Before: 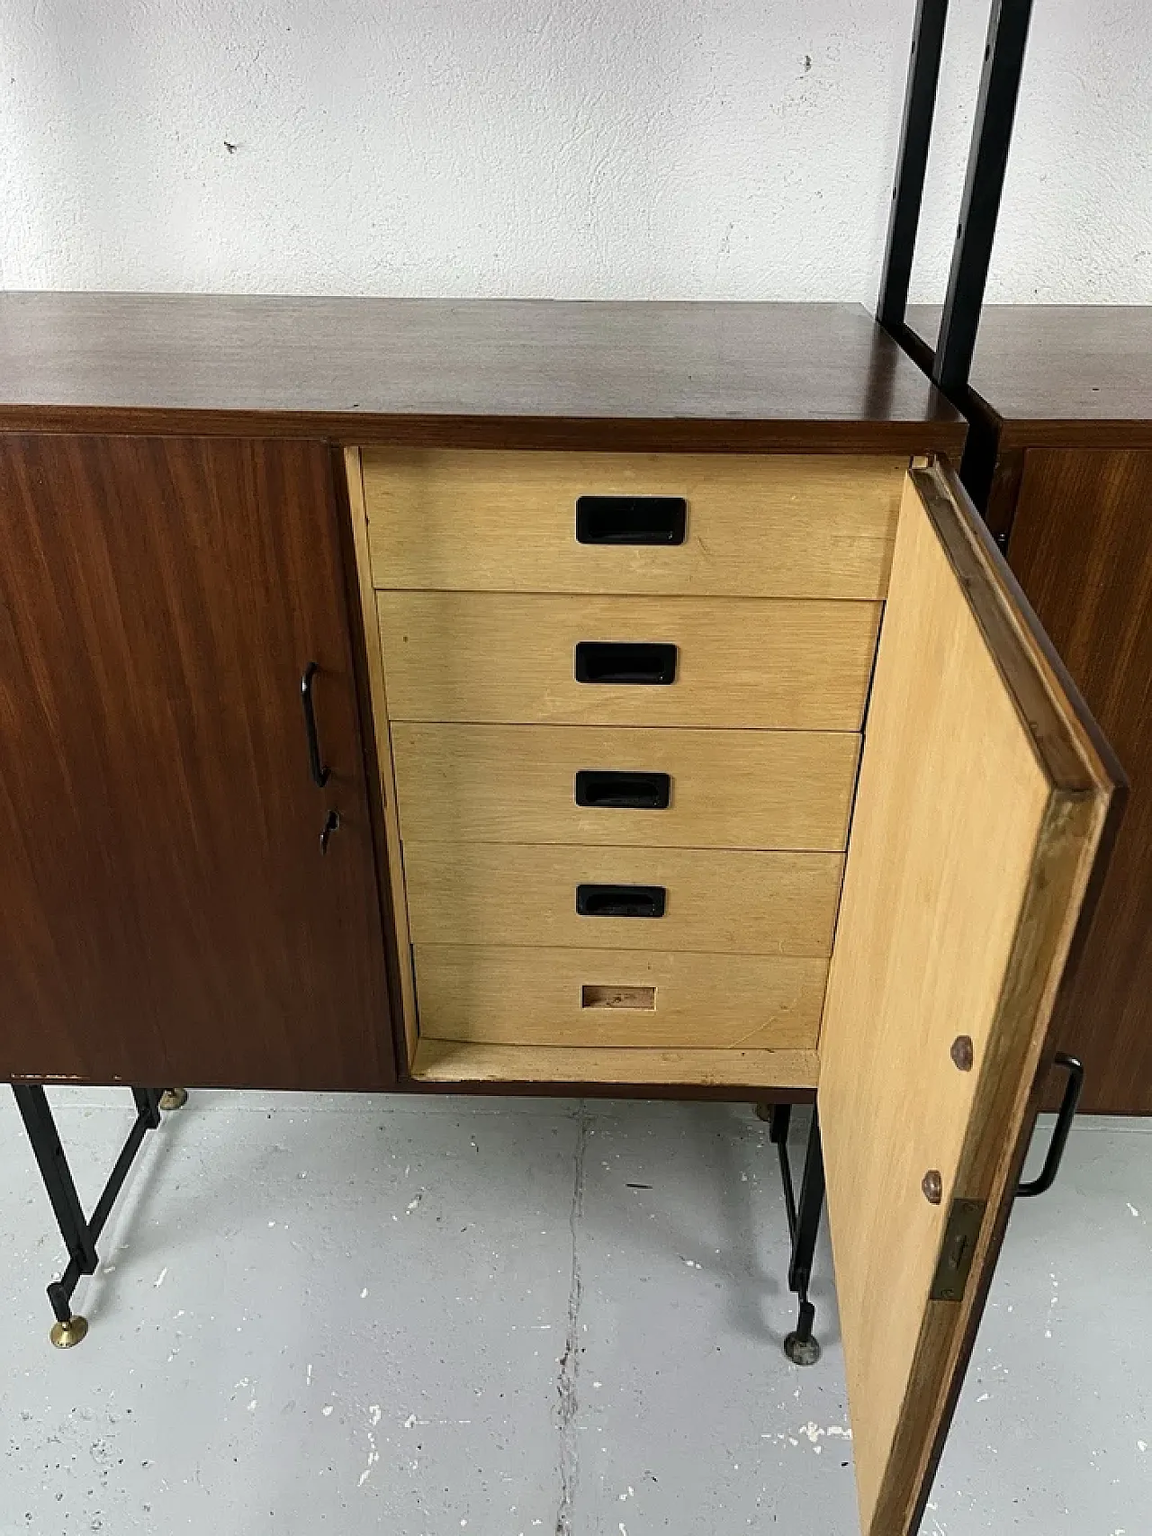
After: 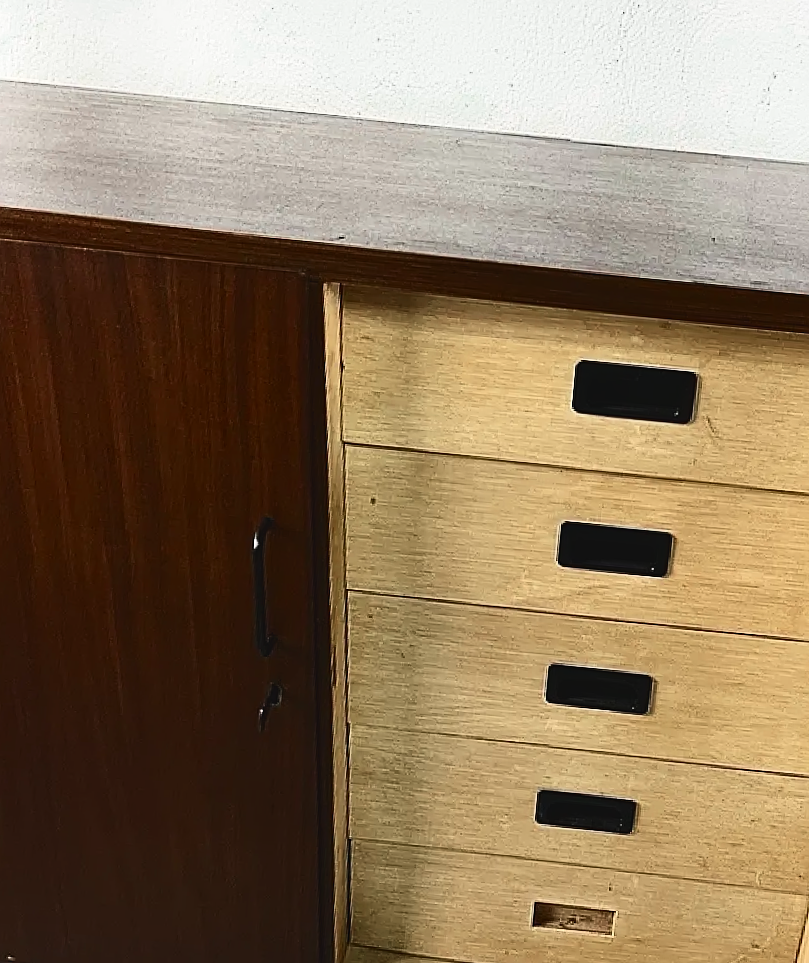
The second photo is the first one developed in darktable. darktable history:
tone equalizer: mask exposure compensation -0.492 EV
crop and rotate: angle -5.1°, left 2.267%, top 6.902%, right 27.205%, bottom 30.177%
sharpen: on, module defaults
color zones: curves: ch0 [(0, 0.5) (0.125, 0.4) (0.25, 0.5) (0.375, 0.4) (0.5, 0.4) (0.625, 0.6) (0.75, 0.6) (0.875, 0.5)]; ch1 [(0, 0.4) (0.125, 0.5) (0.25, 0.4) (0.375, 0.4) (0.5, 0.4) (0.625, 0.4) (0.75, 0.5) (0.875, 0.4)]; ch2 [(0, 0.6) (0.125, 0.5) (0.25, 0.5) (0.375, 0.6) (0.5, 0.6) (0.625, 0.5) (0.75, 0.5) (0.875, 0.5)]
contrast brightness saturation: contrast 0.406, brightness 0.05, saturation 0.258
exposure: black level correction -0.015, exposure -0.133 EV, compensate exposure bias true, compensate highlight preservation false
